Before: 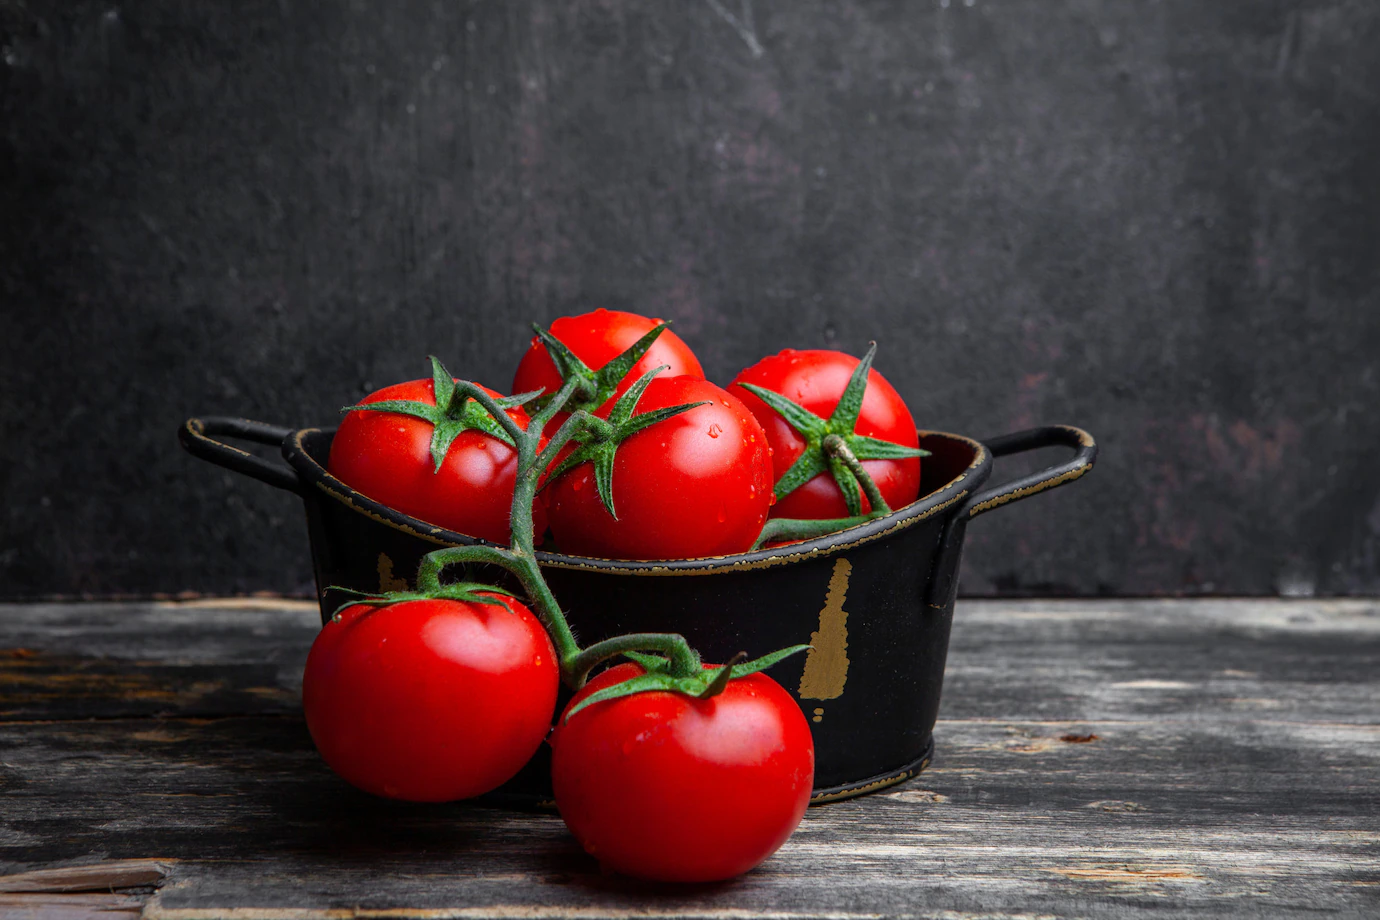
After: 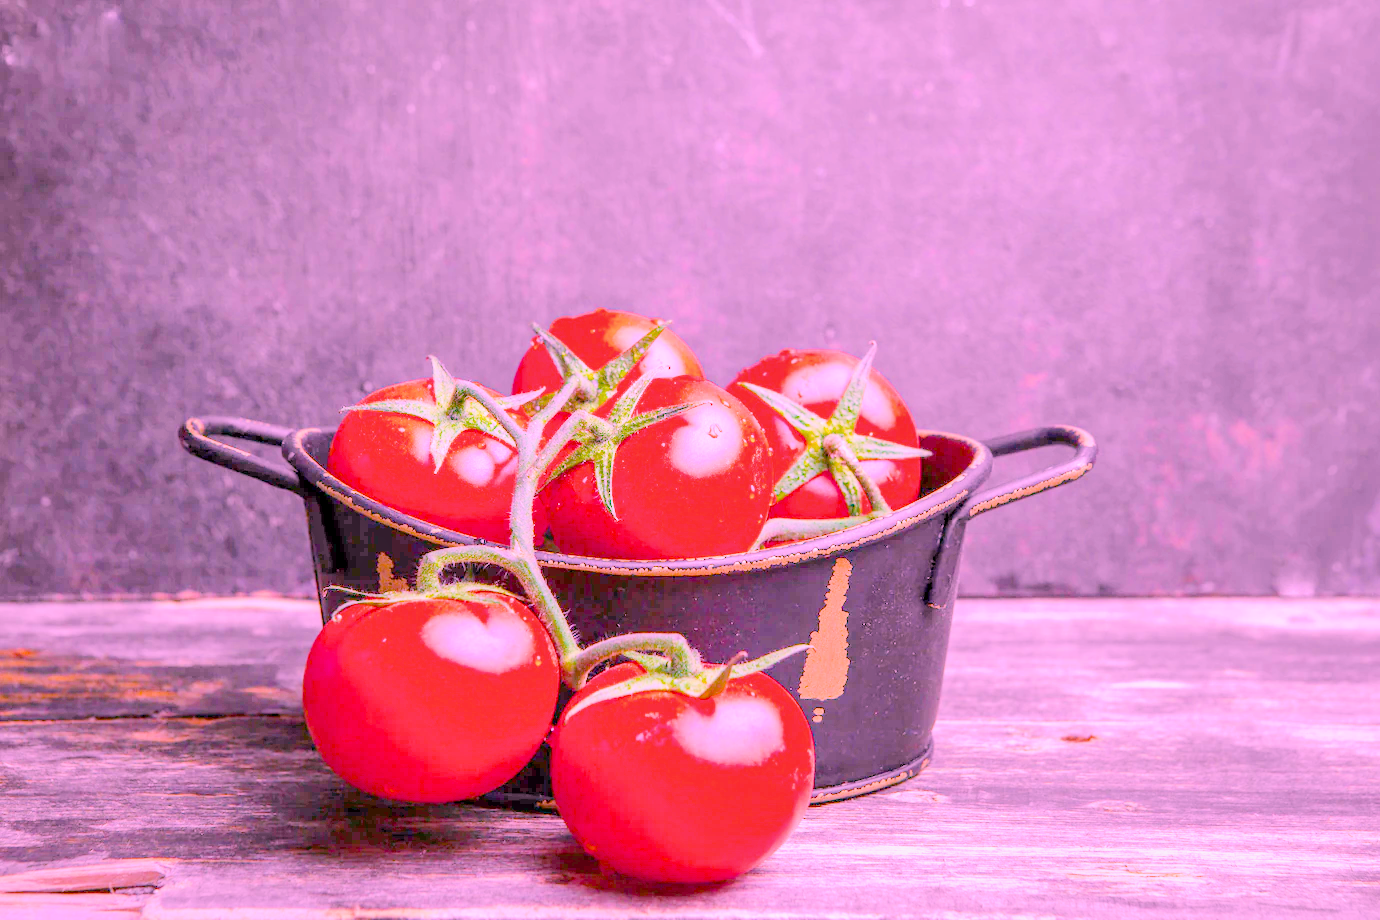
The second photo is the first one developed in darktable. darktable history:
highlight reconstruction: iterations 1, diameter of reconstruction 64 px
local contrast: on, module defaults
color balance rgb: perceptual saturation grading › global saturation 25%, global vibrance 10%
tone equalizer: on, module defaults
white balance: red 2.081, blue 1.774
filmic rgb: black relative exposure -8.42 EV, white relative exposure 4.68 EV, hardness 3.82, color science v6 (2022)
exposure: black level correction -0.001, exposure 0.9 EV, compensate exposure bias true, compensate highlight preservation false
